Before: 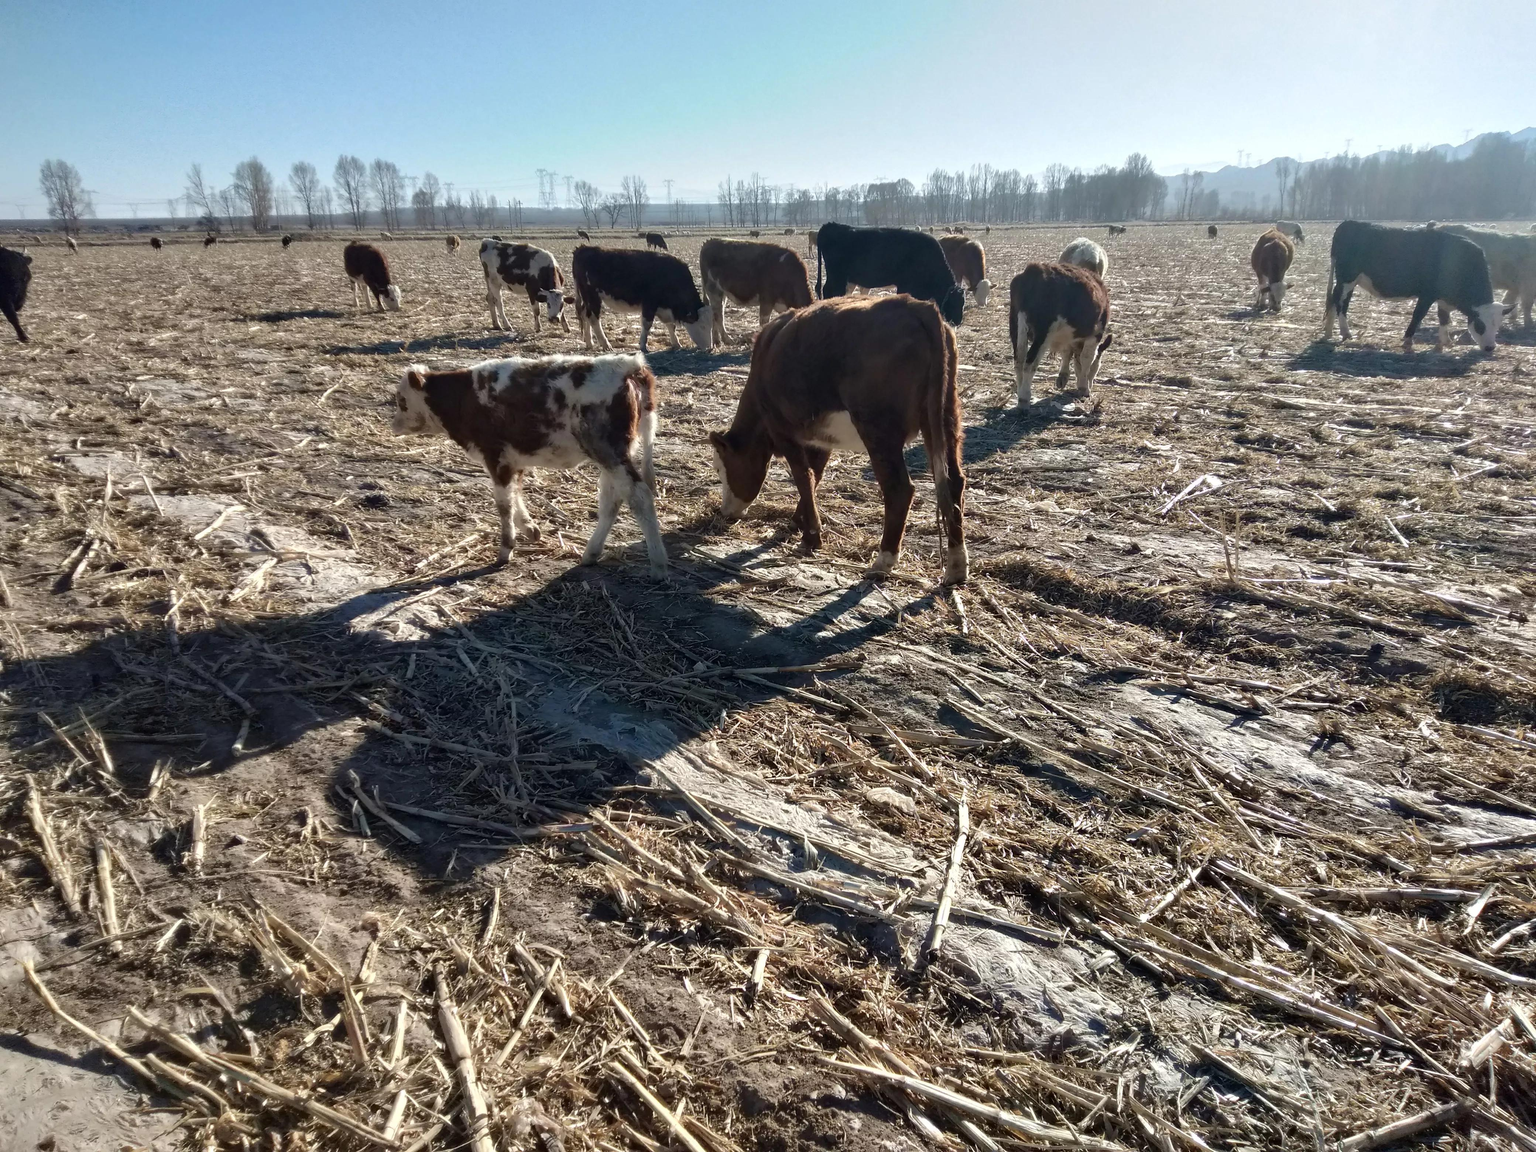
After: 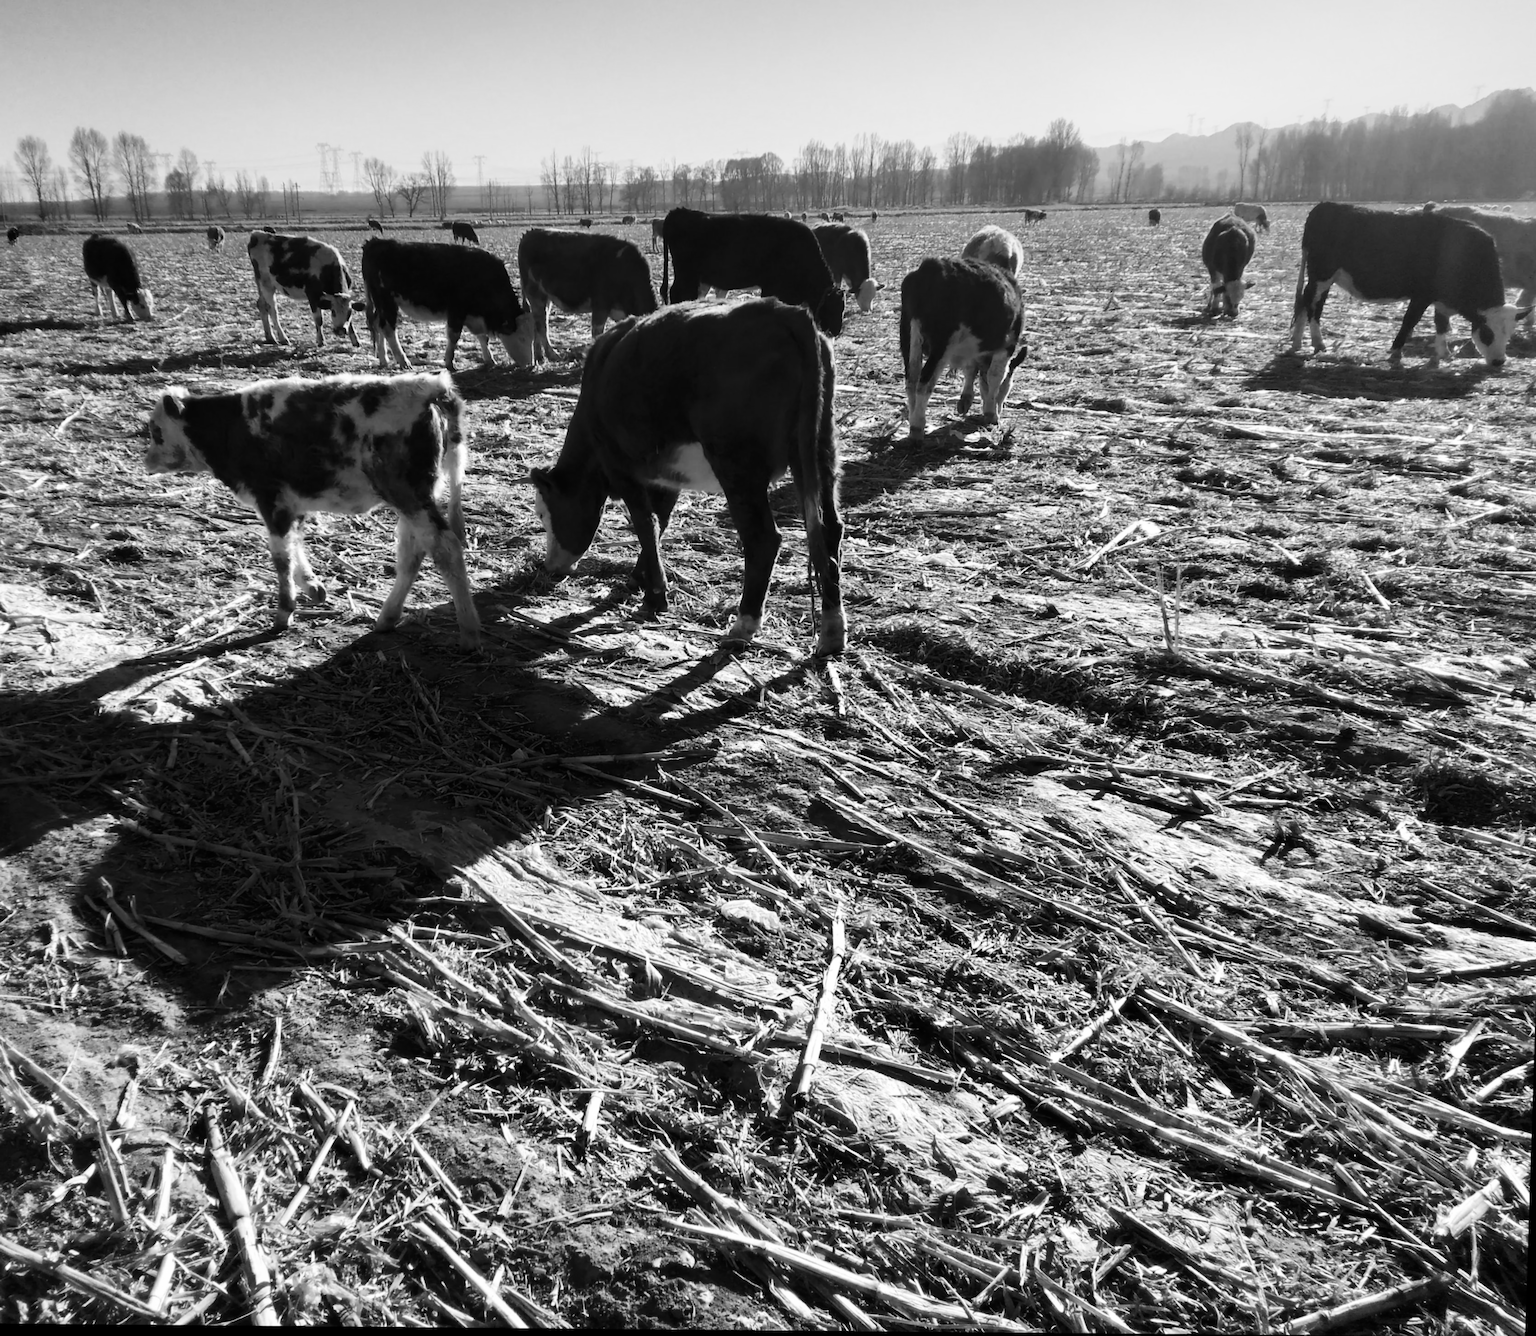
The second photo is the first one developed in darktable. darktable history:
shadows and highlights: shadows -24.28, highlights 49.77, soften with gaussian
lowpass: radius 0.76, contrast 1.56, saturation 0, unbound 0
graduated density: density 2.02 EV, hardness 44%, rotation 0.374°, offset 8.21, hue 208.8°, saturation 97%
rotate and perspective: lens shift (vertical) 0.048, lens shift (horizontal) -0.024, automatic cropping off
crop and rotate: left 17.959%, top 5.771%, right 1.742%
